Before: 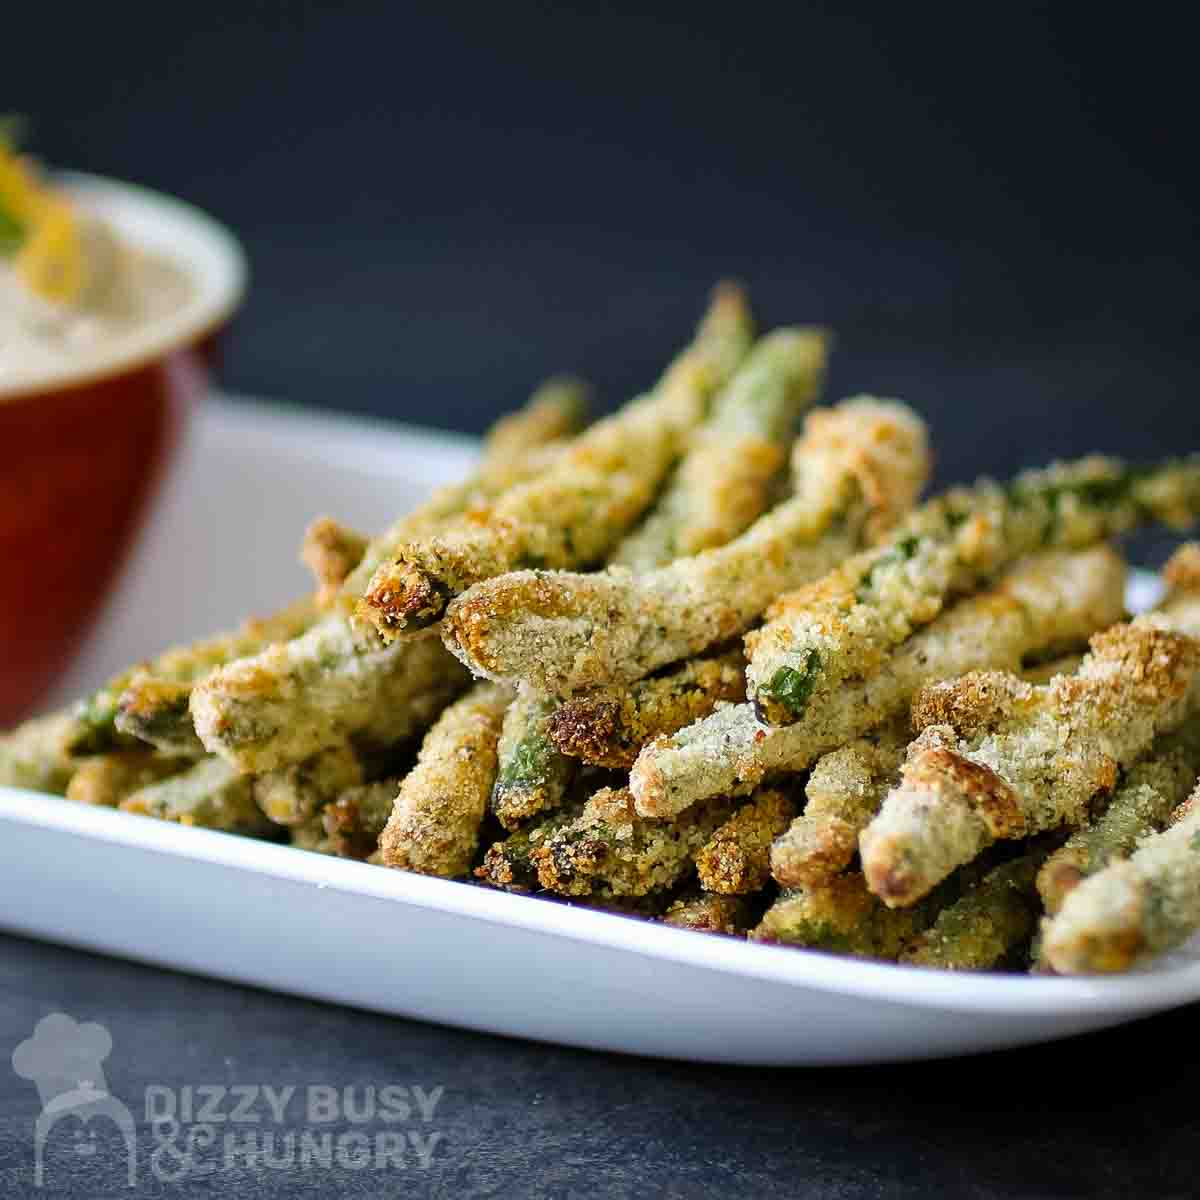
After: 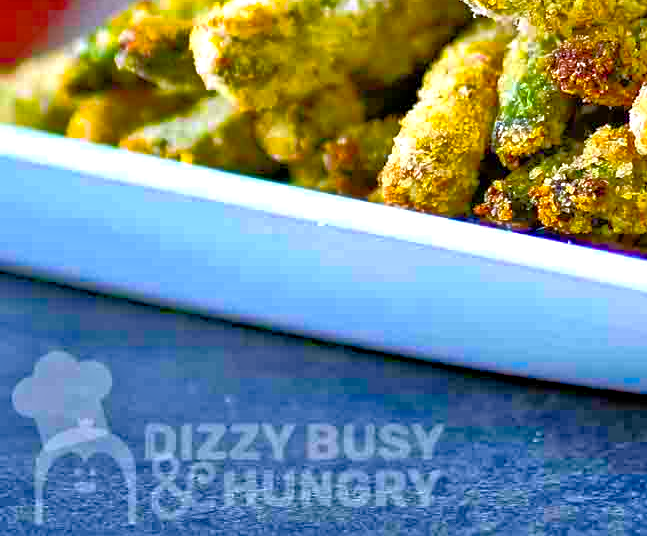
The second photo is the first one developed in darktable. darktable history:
shadows and highlights: radius 100.68, shadows 50.43, highlights -64.39, soften with gaussian
exposure: exposure 0.603 EV, compensate highlight preservation false
color calibration: output R [0.994, 0.059, -0.119, 0], output G [-0.036, 1.09, -0.119, 0], output B [0.078, -0.108, 0.961, 0], gray › normalize channels true, illuminant as shot in camera, x 0.358, y 0.373, temperature 4628.91 K, gamut compression 0.018
color balance rgb: linear chroma grading › global chroma 24.987%, perceptual saturation grading › global saturation 25.593%
crop and rotate: top 55.214%, right 46.033%, bottom 0.107%
haze removal: compatibility mode true, adaptive false
tone equalizer: -7 EV 0.141 EV, -6 EV 0.615 EV, -5 EV 1.17 EV, -4 EV 1.33 EV, -3 EV 1.12 EV, -2 EV 0.6 EV, -1 EV 0.151 EV
